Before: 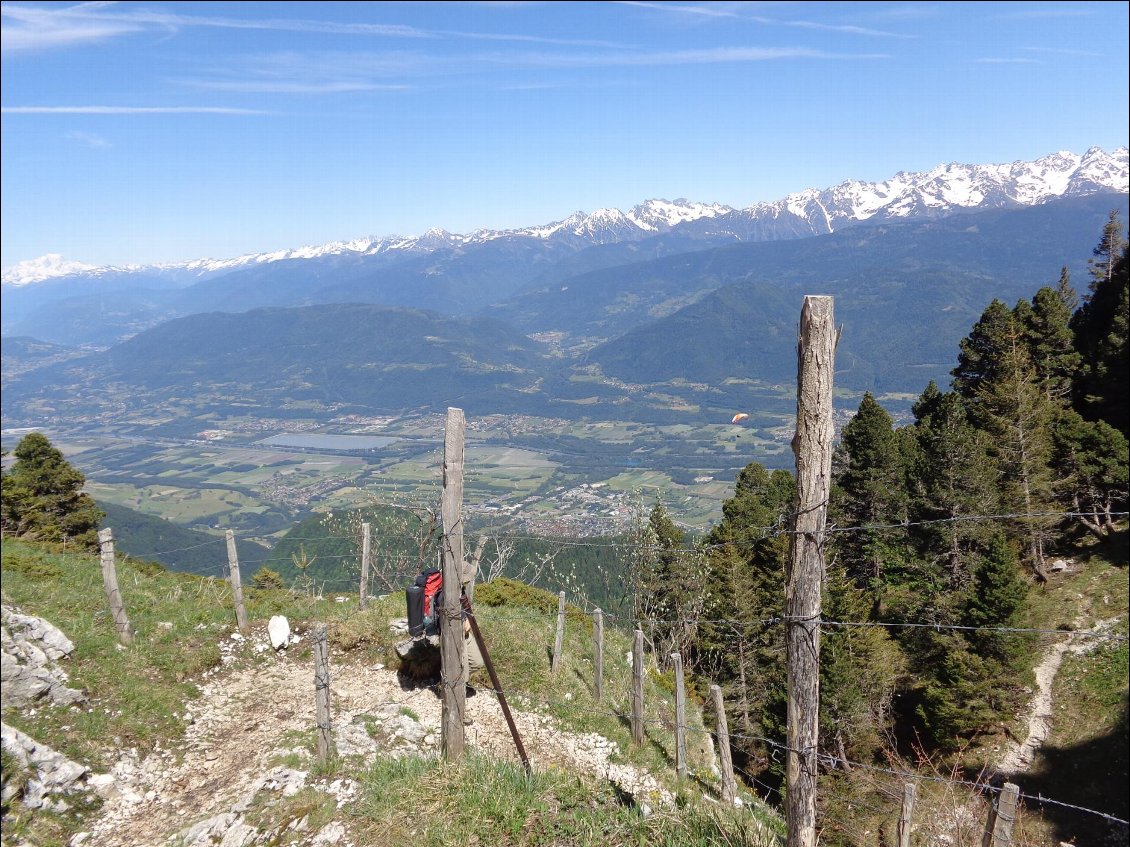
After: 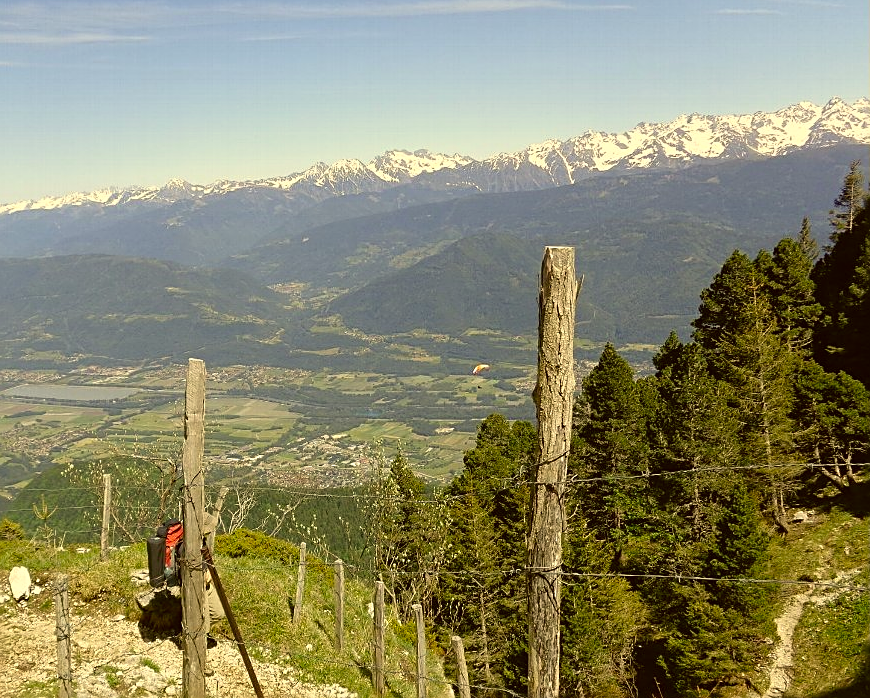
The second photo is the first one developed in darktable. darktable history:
color correction: highlights a* 0.12, highlights b* 28.75, shadows a* -0.238, shadows b* 21.65
crop: left 22.971%, top 5.862%, bottom 11.636%
color balance rgb: shadows lift › hue 86.46°, perceptual saturation grading › global saturation 2.483%, global vibrance 20%
sharpen: on, module defaults
